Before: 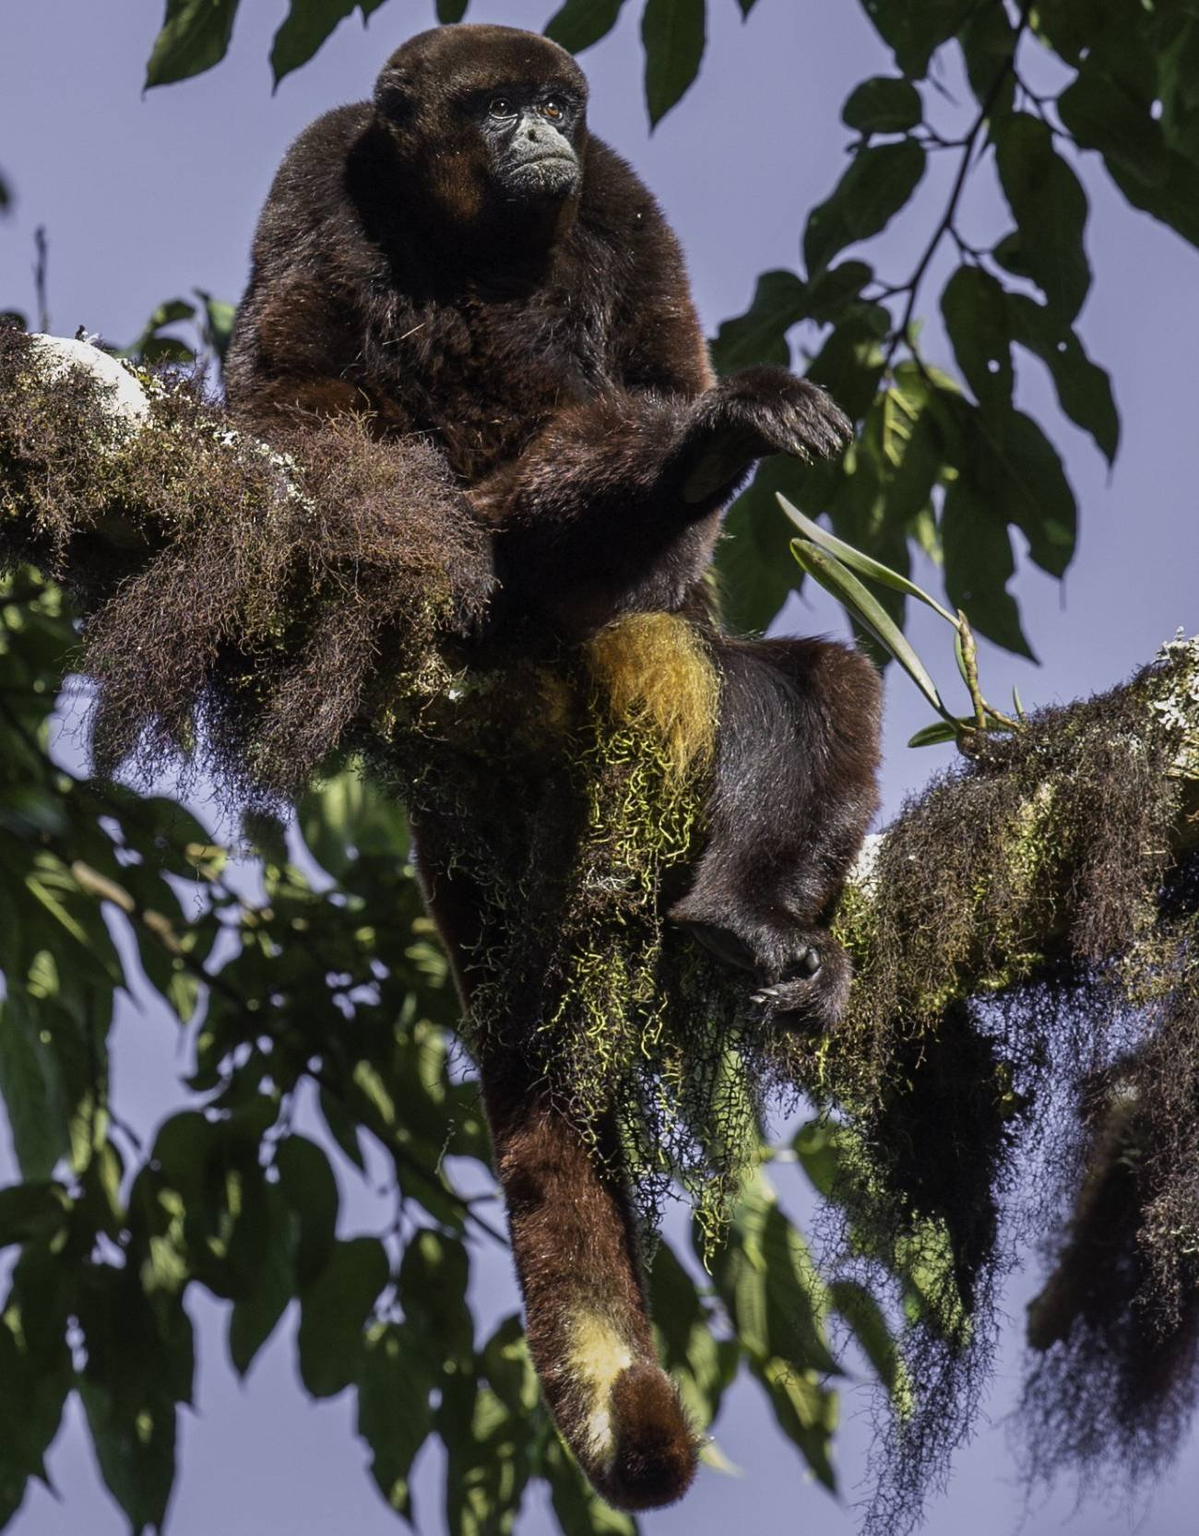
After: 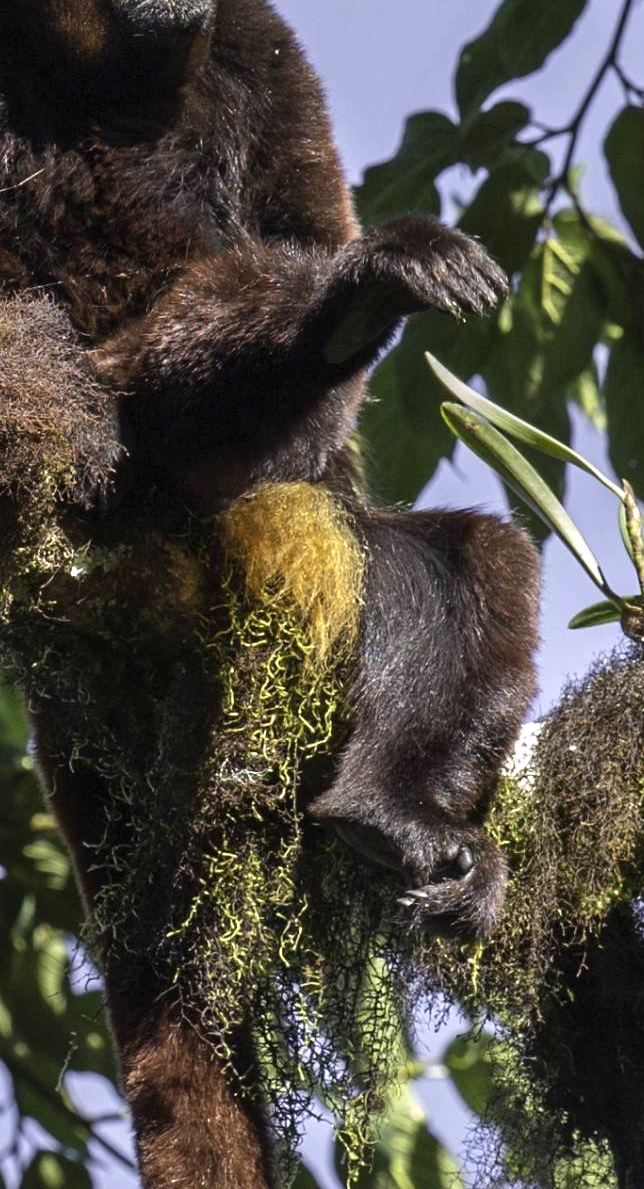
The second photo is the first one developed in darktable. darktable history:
crop: left 32.075%, top 10.976%, right 18.355%, bottom 17.596%
exposure: exposure 0.6 EV, compensate highlight preservation false
